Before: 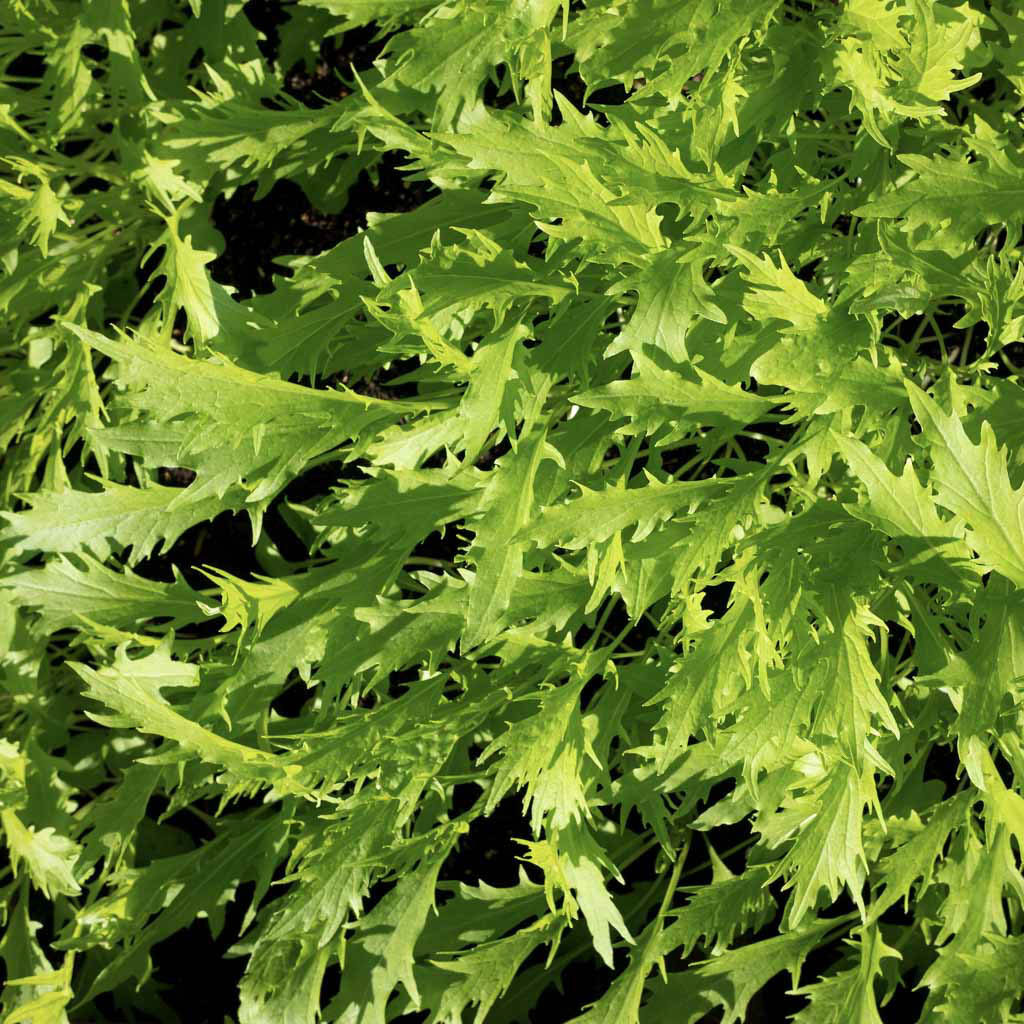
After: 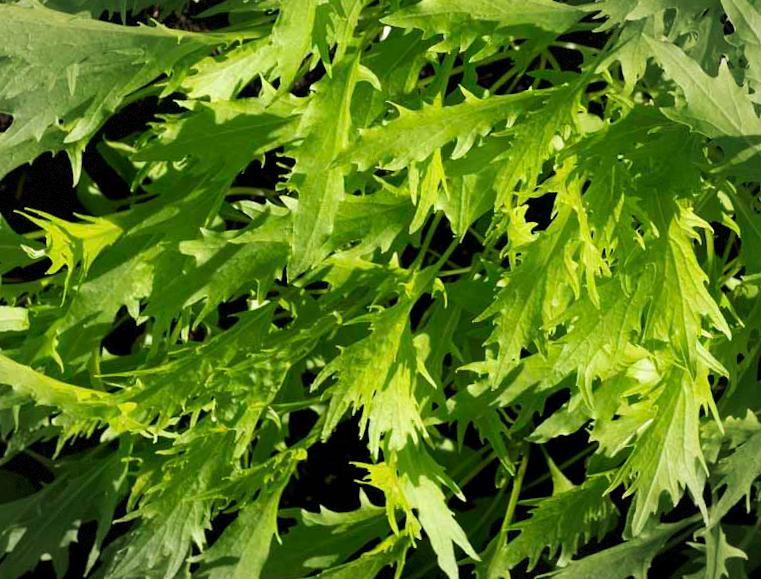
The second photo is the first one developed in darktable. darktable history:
crop and rotate: left 17.299%, top 35.115%, right 7.015%, bottom 1.024%
vignetting: fall-off start 91%, fall-off radius 39.39%, brightness -0.182, saturation -0.3, width/height ratio 1.219, shape 1.3, dithering 8-bit output, unbound false
rotate and perspective: rotation -3.52°, crop left 0.036, crop right 0.964, crop top 0.081, crop bottom 0.919
contrast brightness saturation: contrast 0.03, brightness -0.04
